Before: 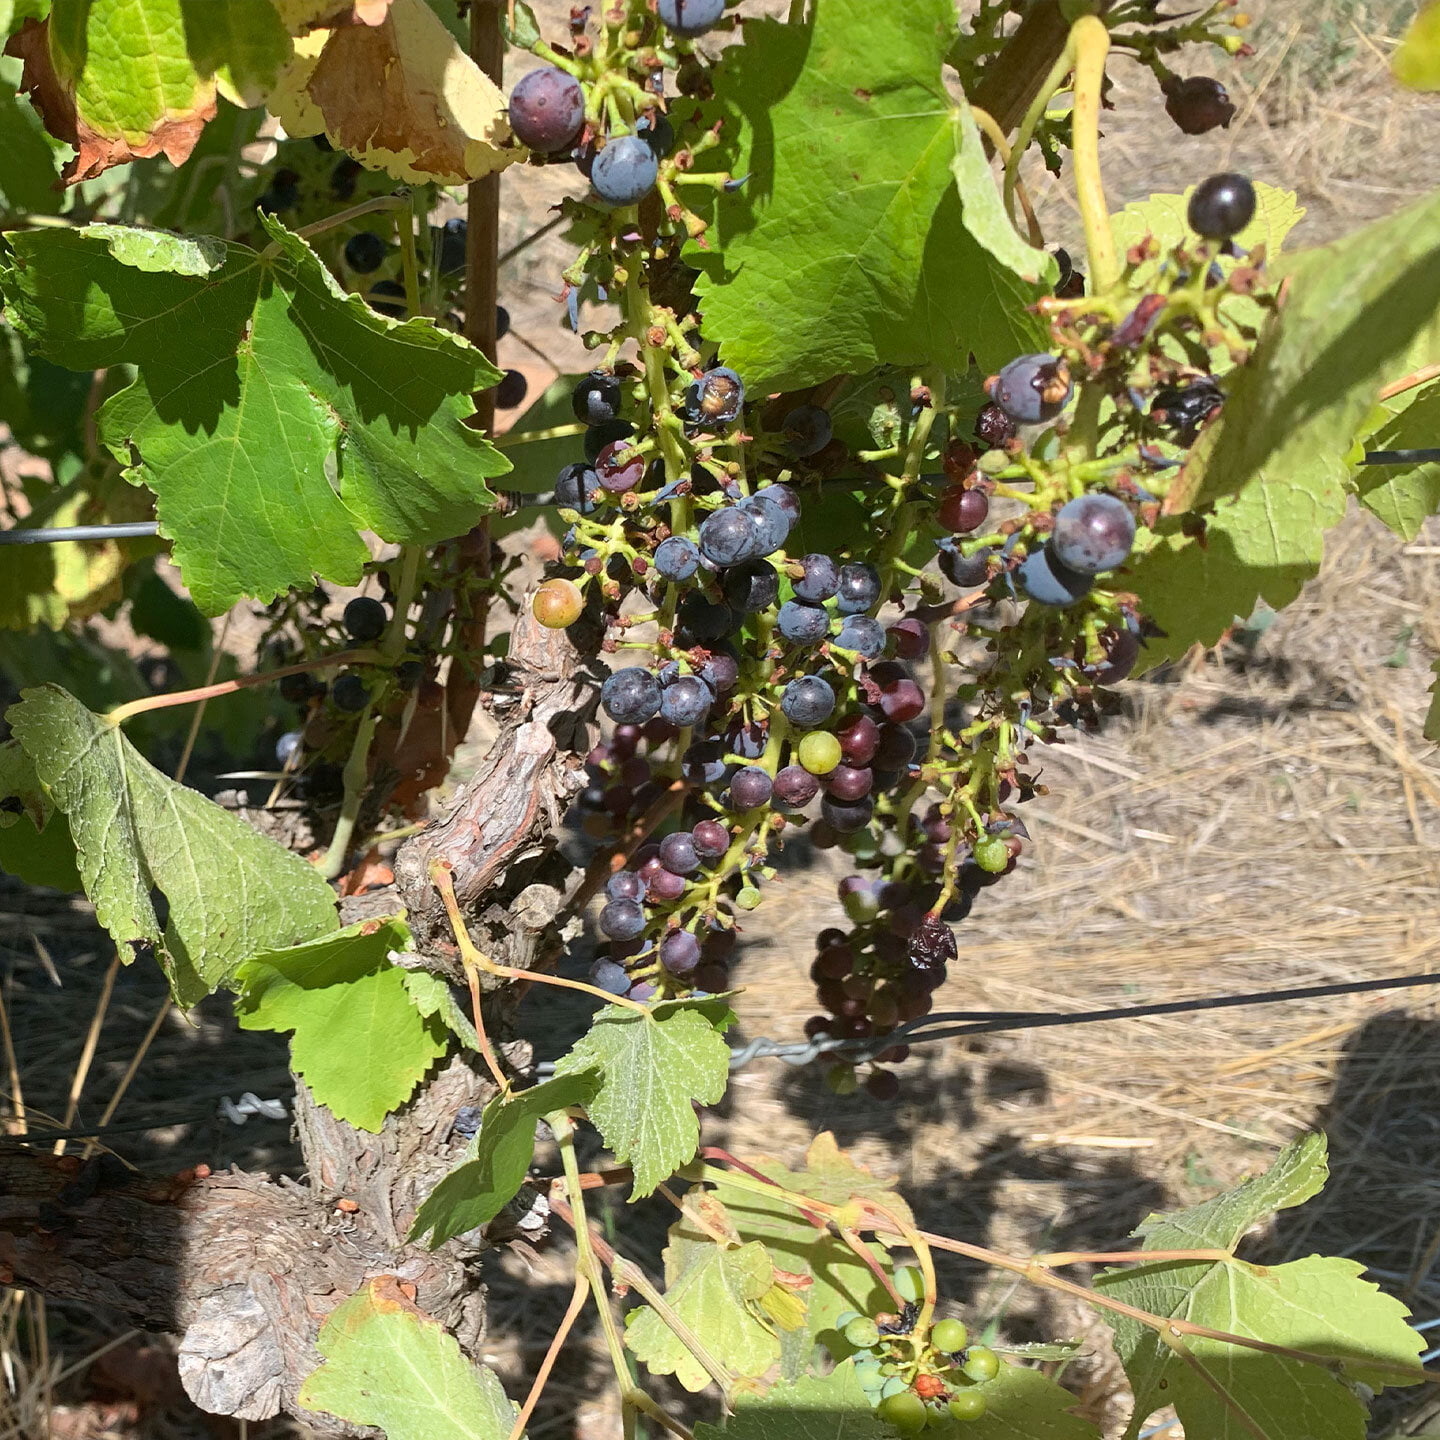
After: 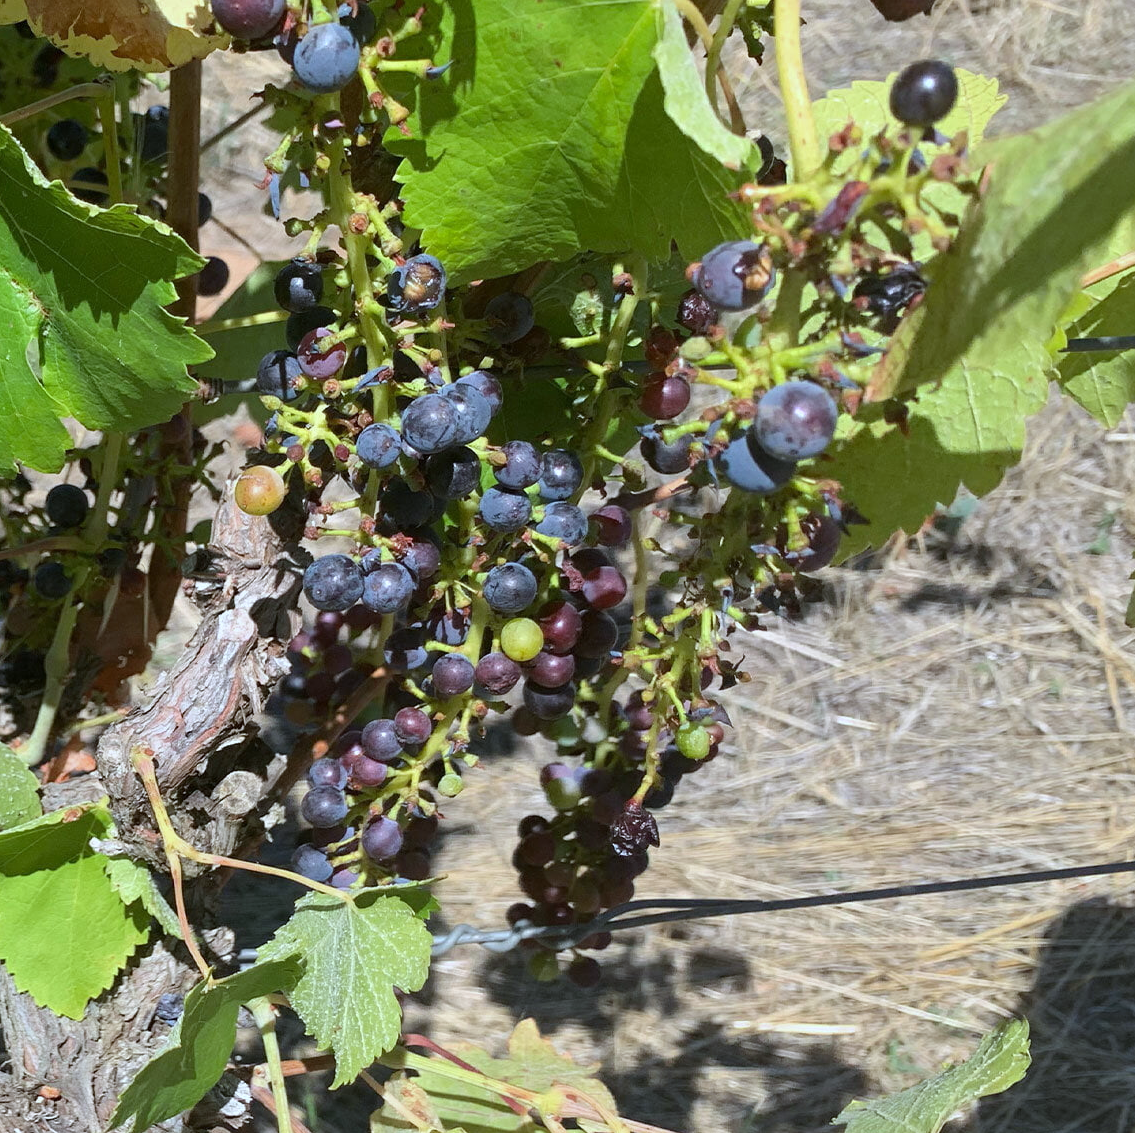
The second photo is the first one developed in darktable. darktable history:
crop and rotate: left 20.74%, top 7.912%, right 0.375%, bottom 13.378%
white balance: red 0.924, blue 1.095
